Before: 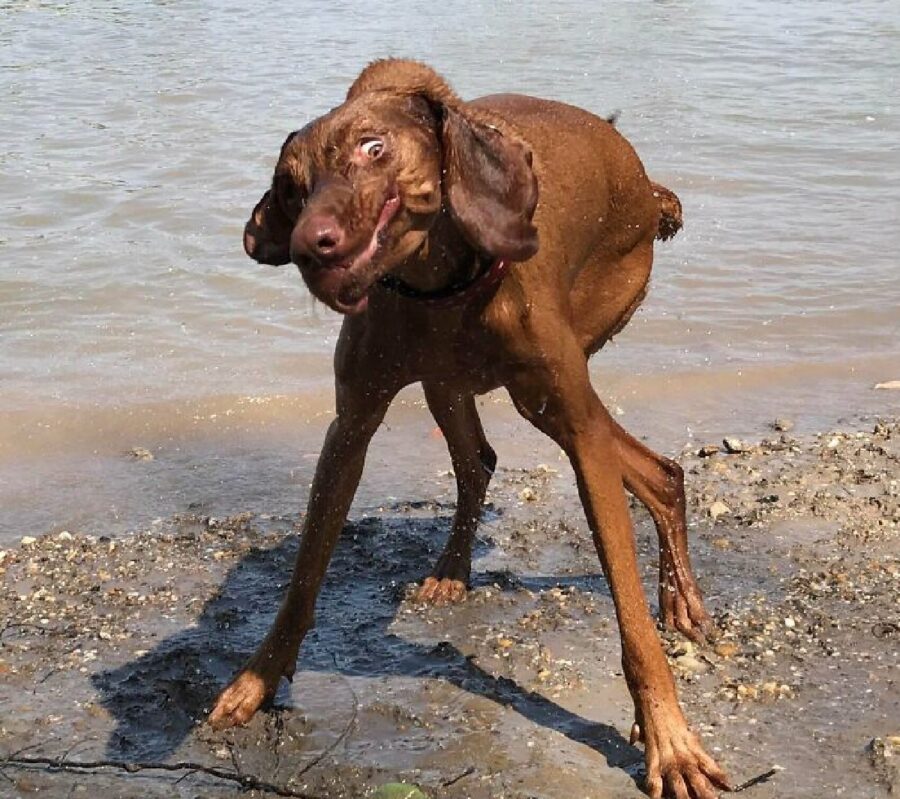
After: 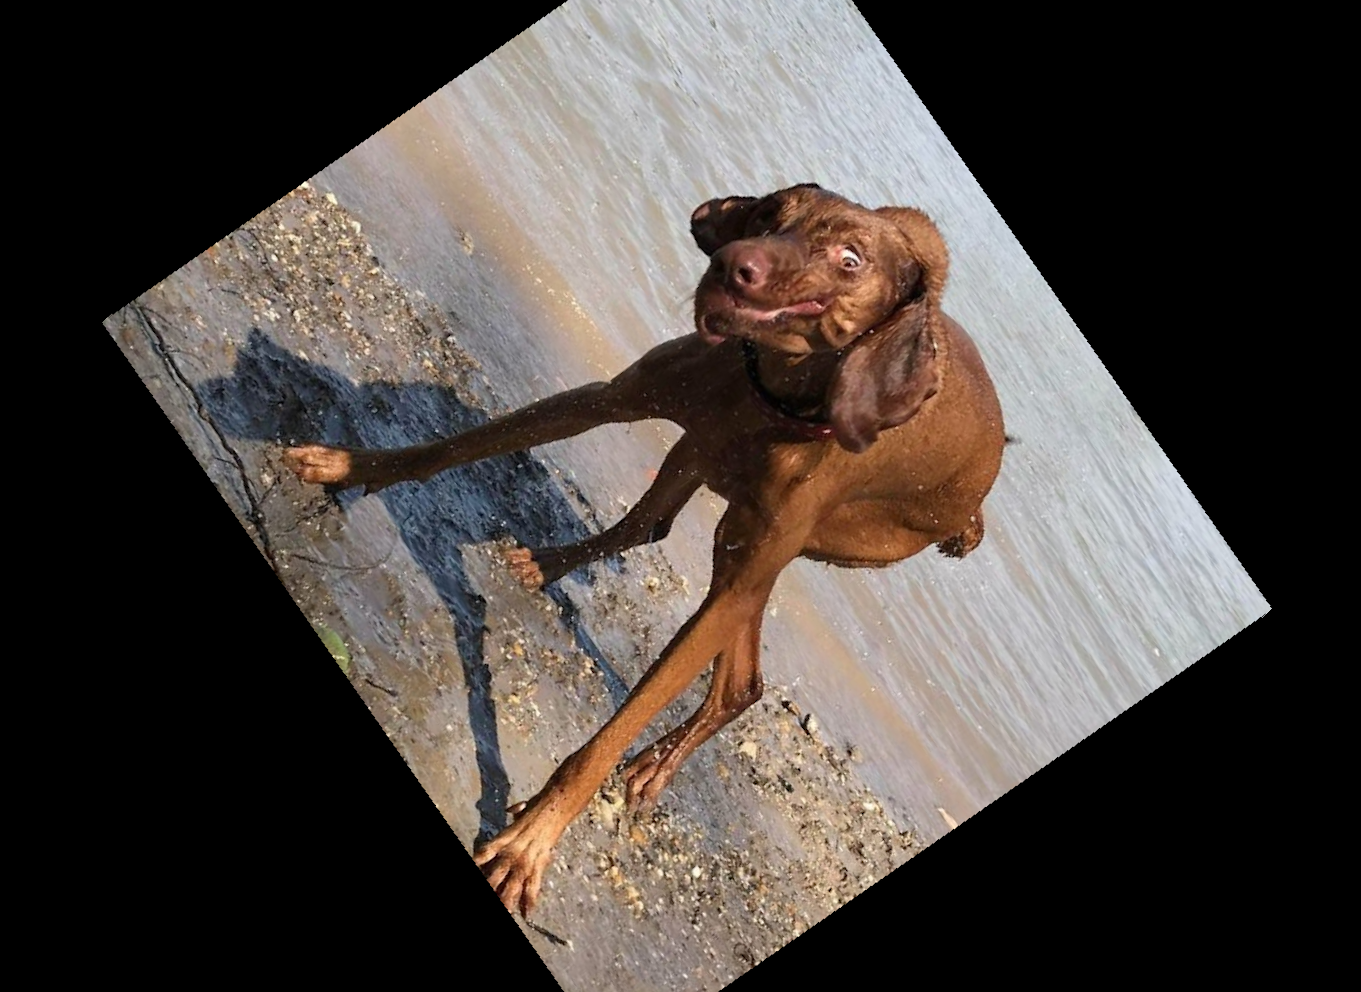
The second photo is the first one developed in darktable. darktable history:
rotate and perspective: rotation 9.12°, automatic cropping off
crop and rotate: angle -46.26°, top 16.234%, right 0.912%, bottom 11.704%
